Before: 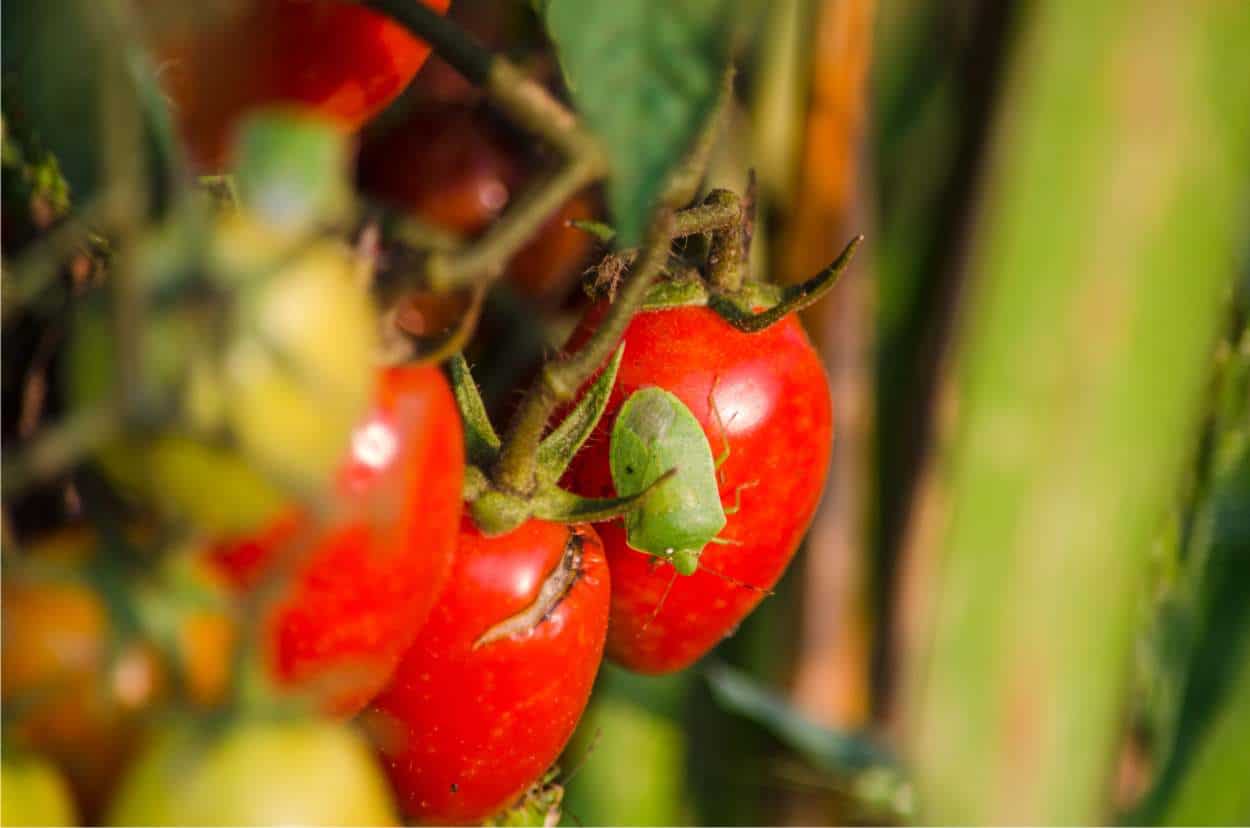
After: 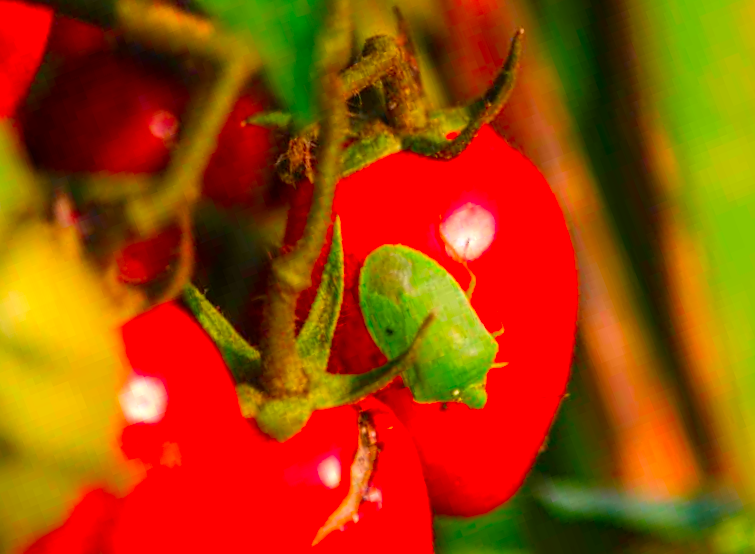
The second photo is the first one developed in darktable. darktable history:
color correction: highlights b* -0.047, saturation 2.11
crop and rotate: angle 21.17°, left 6.859%, right 3.889%, bottom 1.066%
